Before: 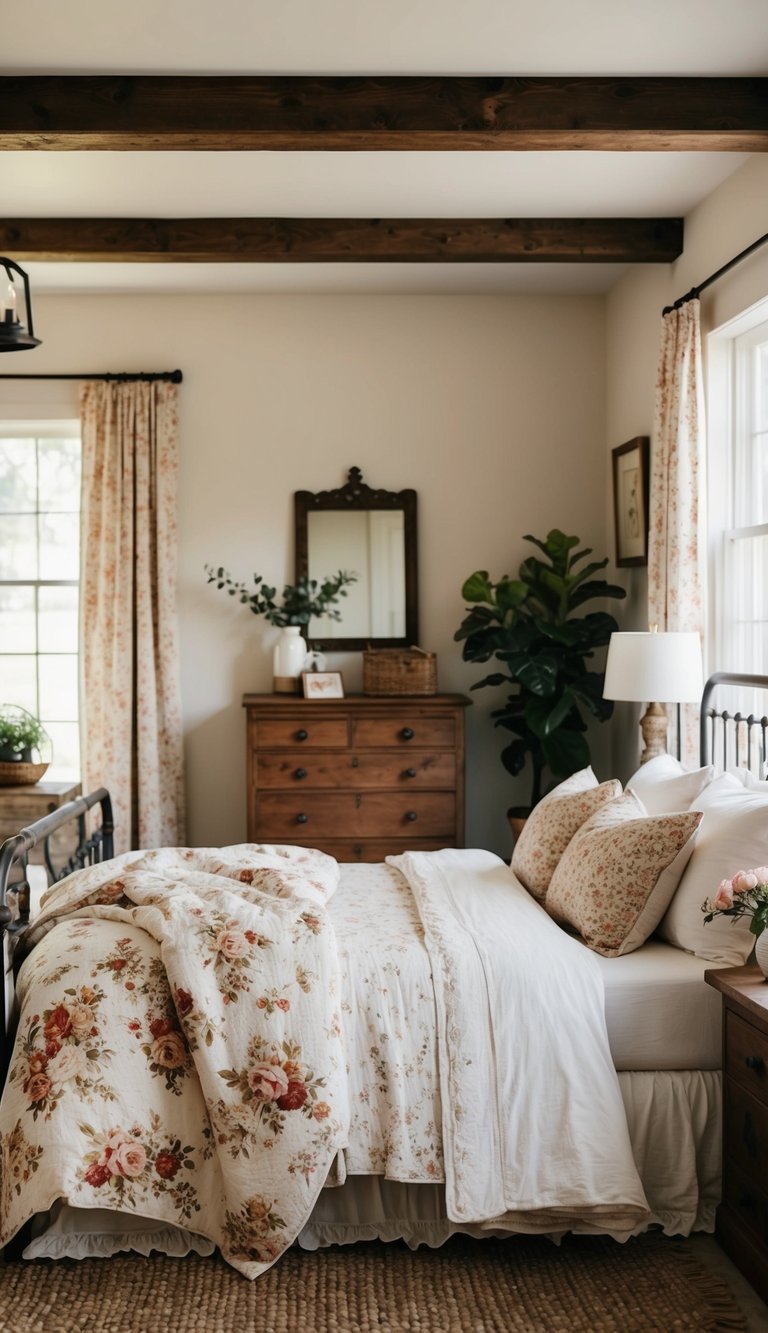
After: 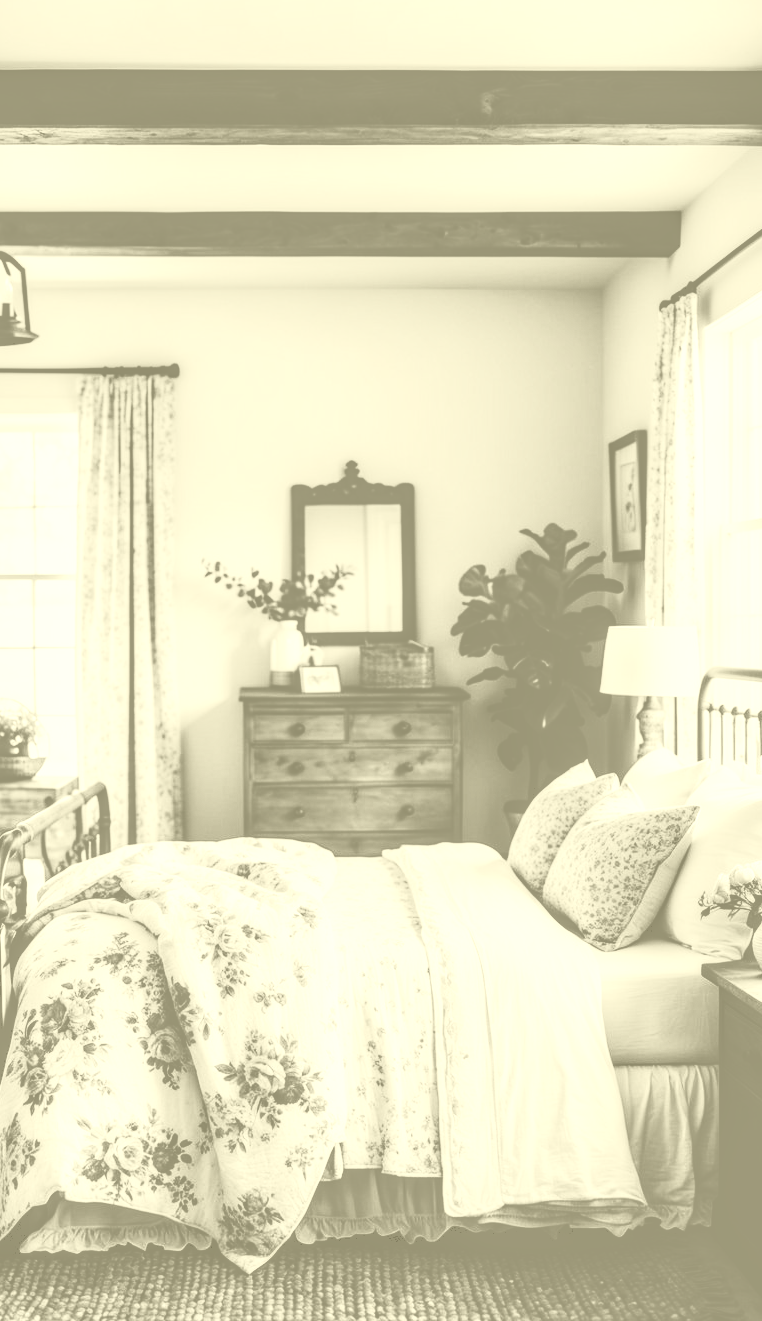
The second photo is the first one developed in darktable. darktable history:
tone equalizer: on, module defaults
base curve: curves: ch0 [(0, 0) (0.036, 0.025) (0.121, 0.166) (0.206, 0.329) (0.605, 0.79) (1, 1)], preserve colors none
crop: left 0.434%, top 0.485%, right 0.244%, bottom 0.386%
colorize: hue 43.2°, saturation 40%, version 1
tone curve: curves: ch0 [(0, 0) (0.003, 0.126) (0.011, 0.129) (0.025, 0.129) (0.044, 0.136) (0.069, 0.145) (0.1, 0.162) (0.136, 0.182) (0.177, 0.211) (0.224, 0.254) (0.277, 0.307) (0.335, 0.366) (0.399, 0.441) (0.468, 0.533) (0.543, 0.624) (0.623, 0.702) (0.709, 0.774) (0.801, 0.835) (0.898, 0.904) (1, 1)], preserve colors none
local contrast: detail 150%
